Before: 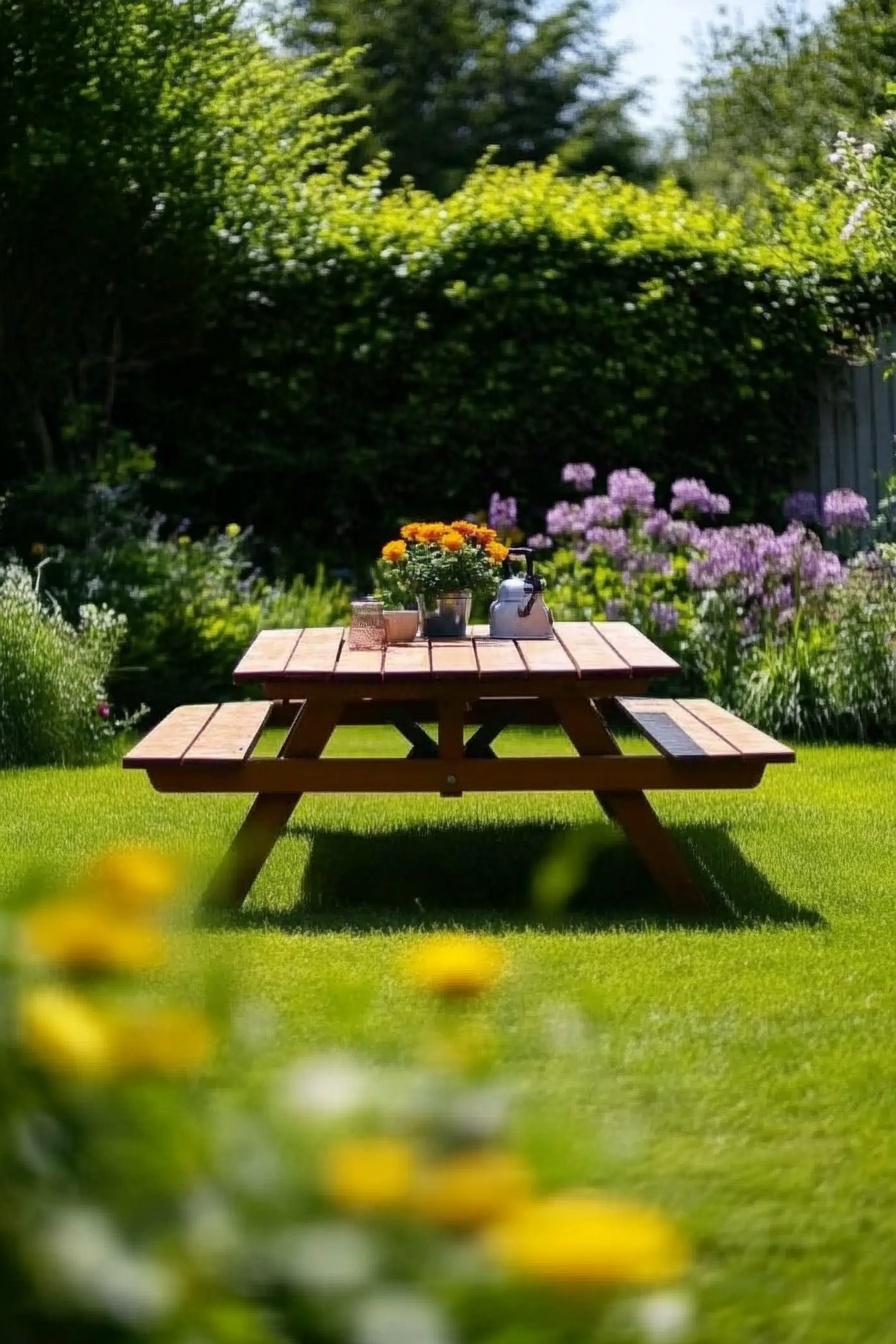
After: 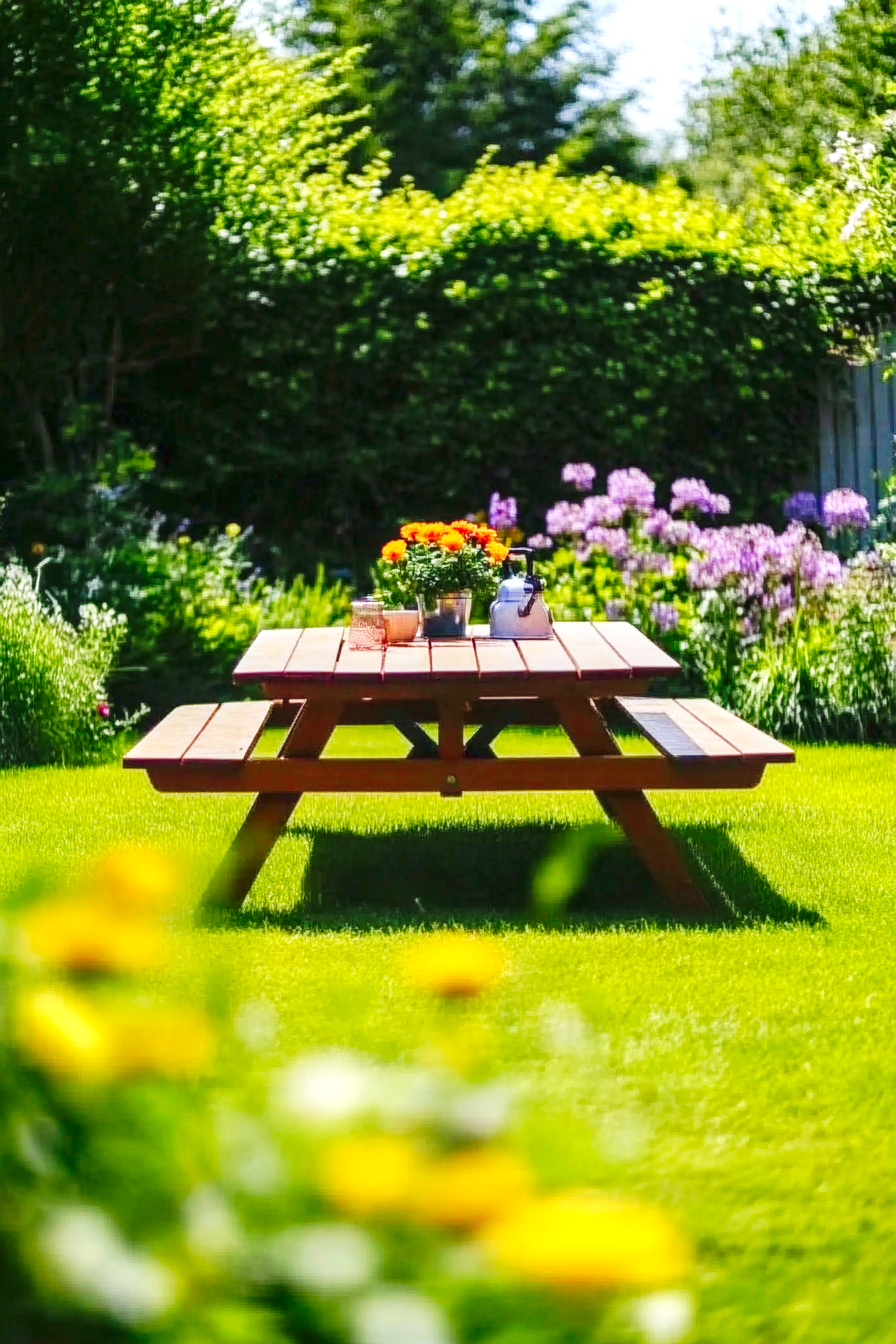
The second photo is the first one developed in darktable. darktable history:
base curve: curves: ch0 [(0, 0) (0.032, 0.025) (0.121, 0.166) (0.206, 0.329) (0.605, 0.79) (1, 1)], preserve colors none
levels: levels [0, 0.397, 0.955]
local contrast: on, module defaults
